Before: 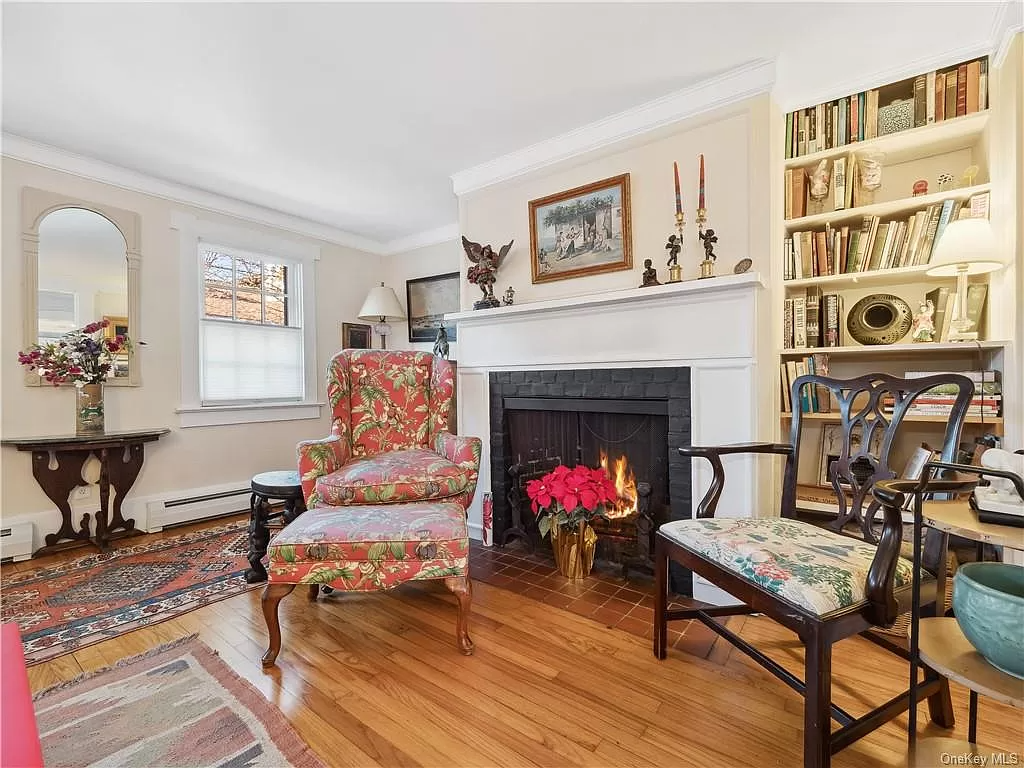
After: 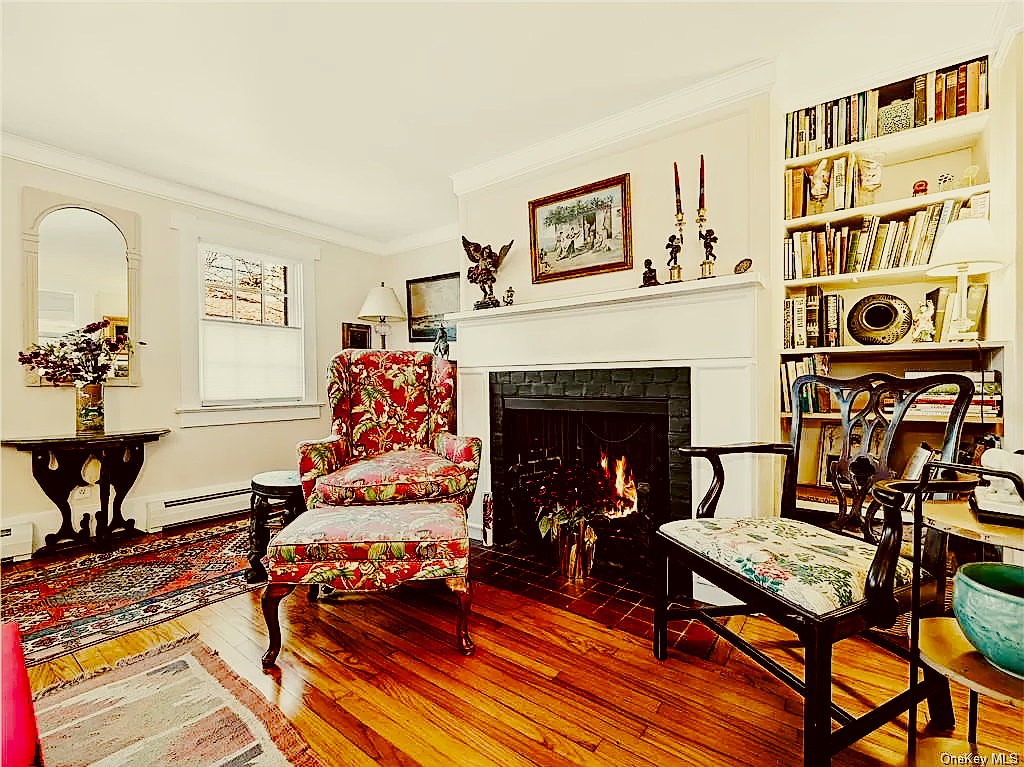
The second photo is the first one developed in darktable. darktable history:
color correction: highlights a* -1.82, highlights b* 10.19, shadows a* 0.708, shadows b* 19.35
filmic rgb: black relative exposure -7.49 EV, white relative exposure 5 EV, hardness 3.35, contrast 1.3, preserve chrominance no, color science v5 (2021)
tone curve: curves: ch0 [(0, 0) (0.035, 0.017) (0.131, 0.108) (0.279, 0.279) (0.476, 0.554) (0.617, 0.693) (0.704, 0.77) (0.801, 0.854) (0.895, 0.927) (1, 0.976)]; ch1 [(0, 0) (0.318, 0.278) (0.444, 0.427) (0.493, 0.488) (0.504, 0.497) (0.537, 0.538) (0.594, 0.616) (0.746, 0.764) (1, 1)]; ch2 [(0, 0) (0.316, 0.292) (0.381, 0.37) (0.423, 0.448) (0.476, 0.482) (0.502, 0.495) (0.529, 0.547) (0.583, 0.608) (0.639, 0.657) (0.7, 0.7) (0.861, 0.808) (1, 0.951)], preserve colors none
crop: bottom 0.052%
sharpen: on, module defaults
color balance rgb: shadows lift › chroma 0.911%, shadows lift › hue 114.29°, highlights gain › chroma 0.182%, highlights gain › hue 332.91°, global offset › luminance -0.497%, perceptual saturation grading › global saturation 20%, perceptual saturation grading › highlights -25.325%, perceptual saturation grading › shadows 49.797%, saturation formula JzAzBz (2021)
